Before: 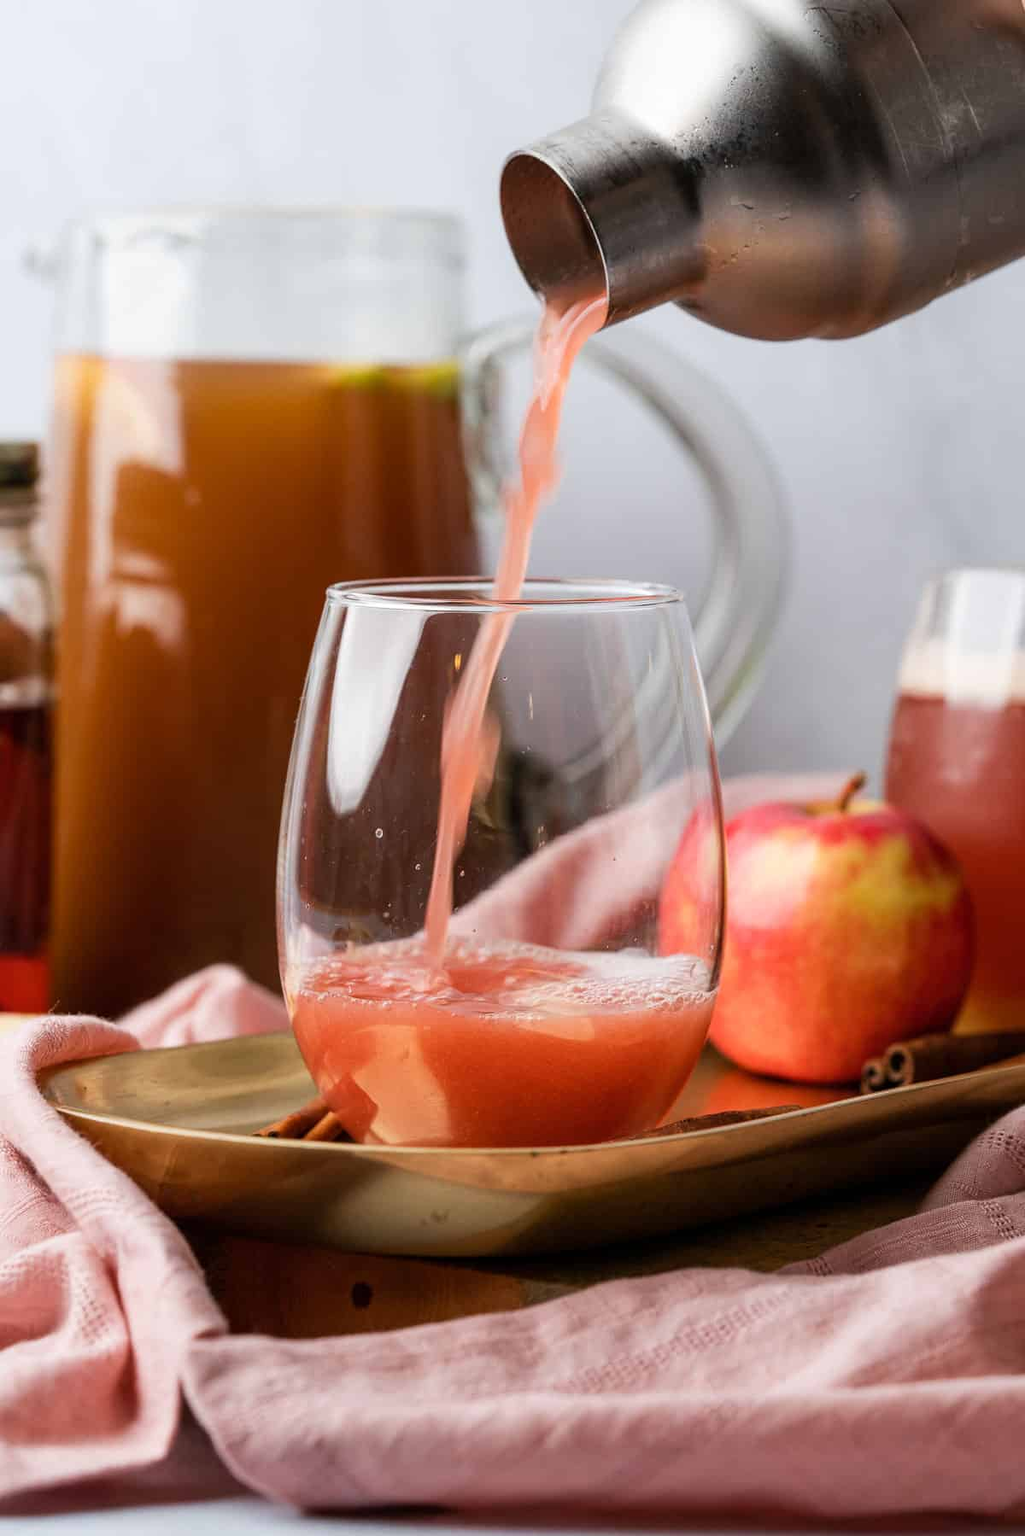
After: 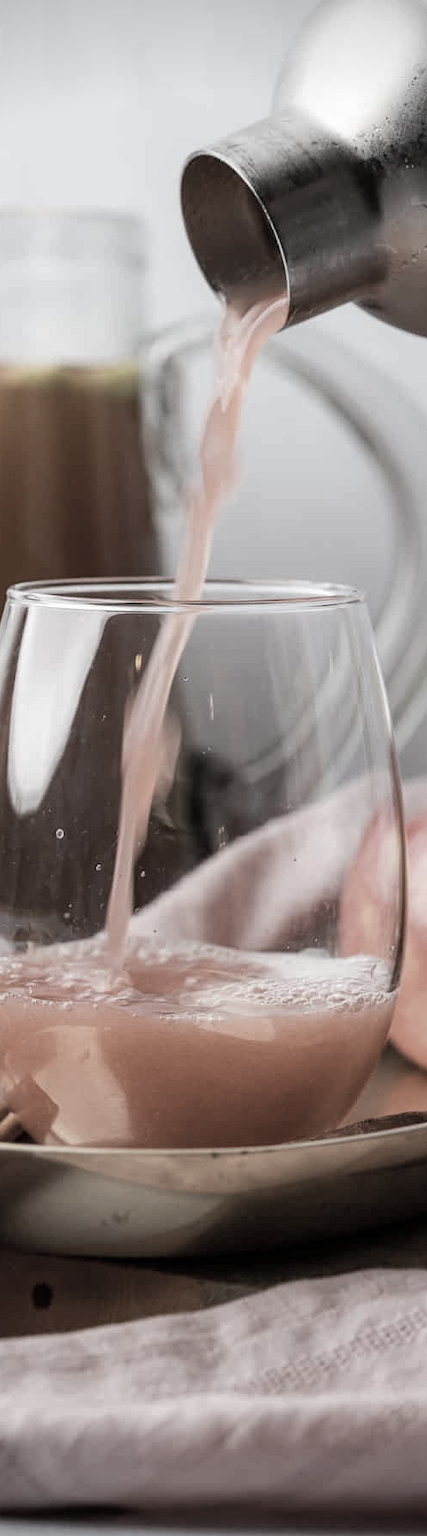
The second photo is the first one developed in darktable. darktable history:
vignetting: fall-off start 88.03%, fall-off radius 24.9%
crop: left 31.229%, right 27.105%
color correction: saturation 0.3
